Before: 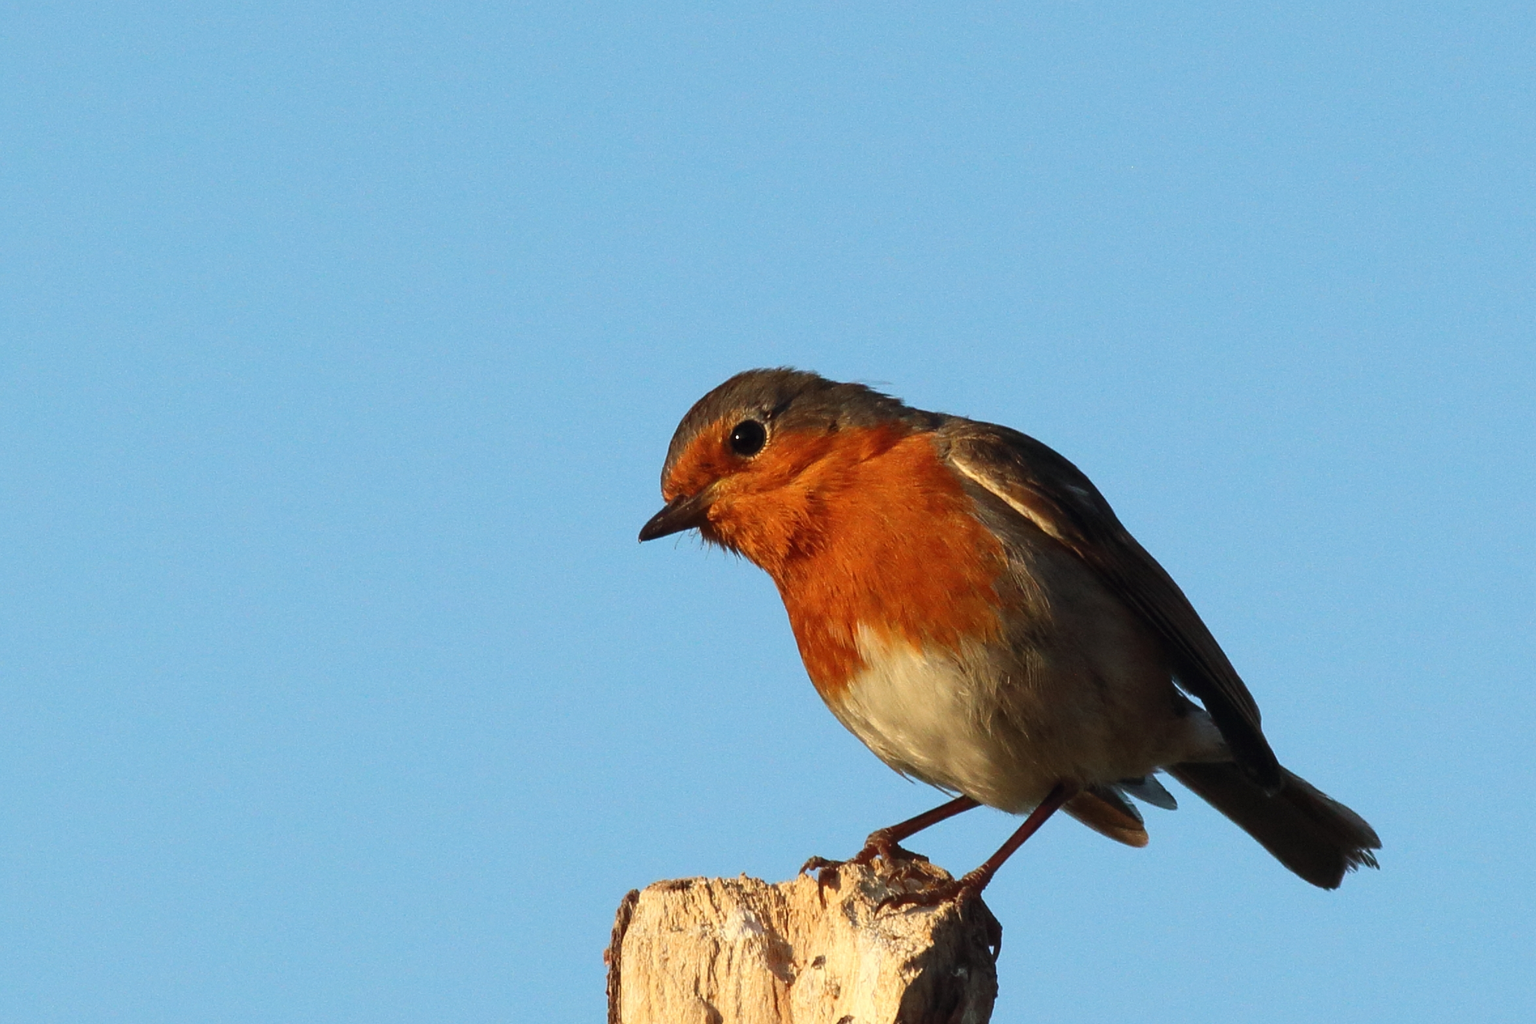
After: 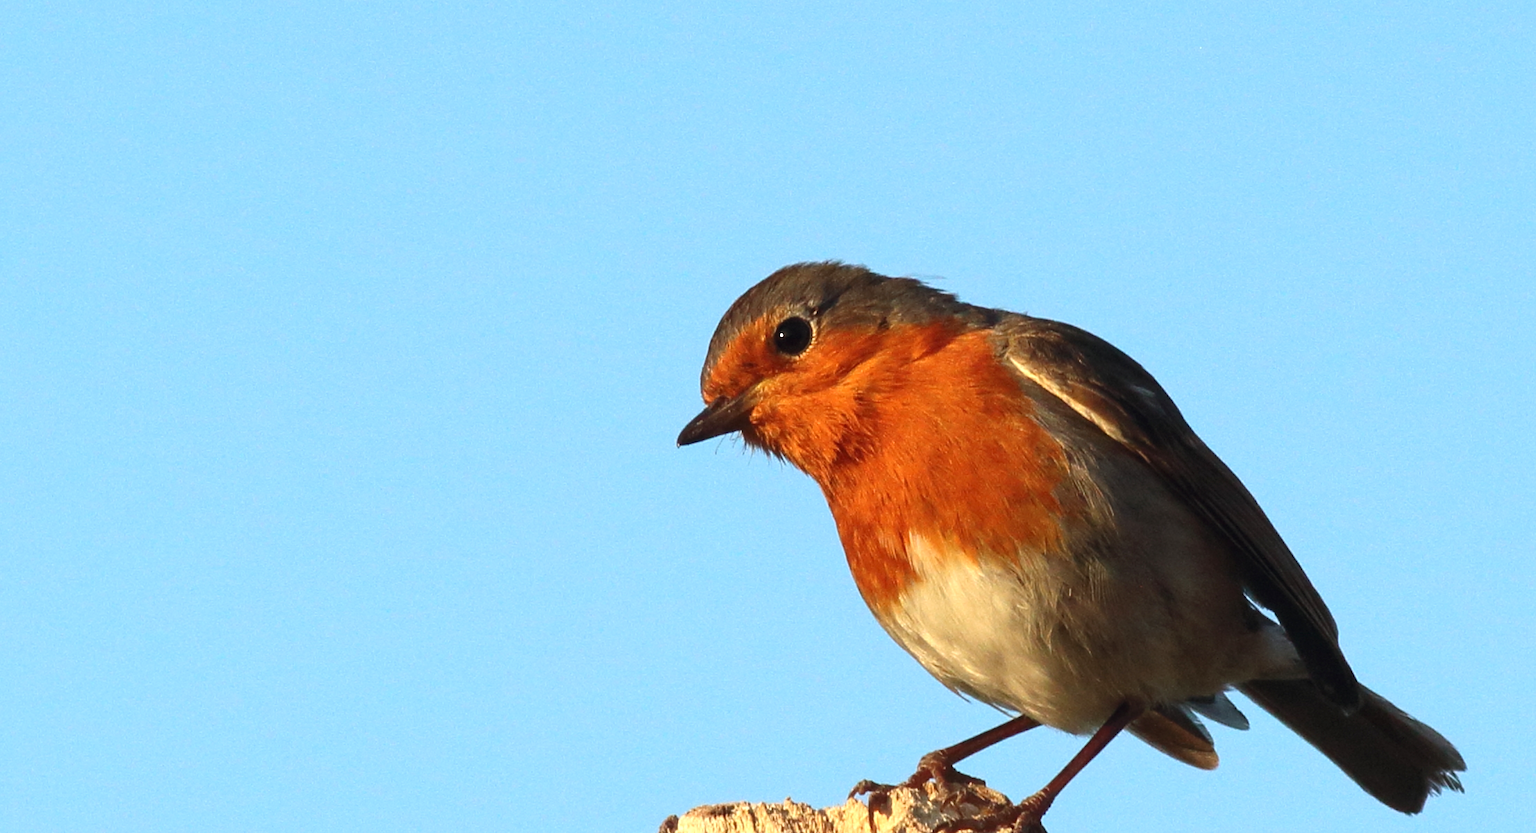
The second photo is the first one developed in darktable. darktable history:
crop and rotate: angle 0.082°, top 11.804%, right 5.585%, bottom 11.311%
tone equalizer: on, module defaults
exposure: exposure 0.522 EV, compensate highlight preservation false
